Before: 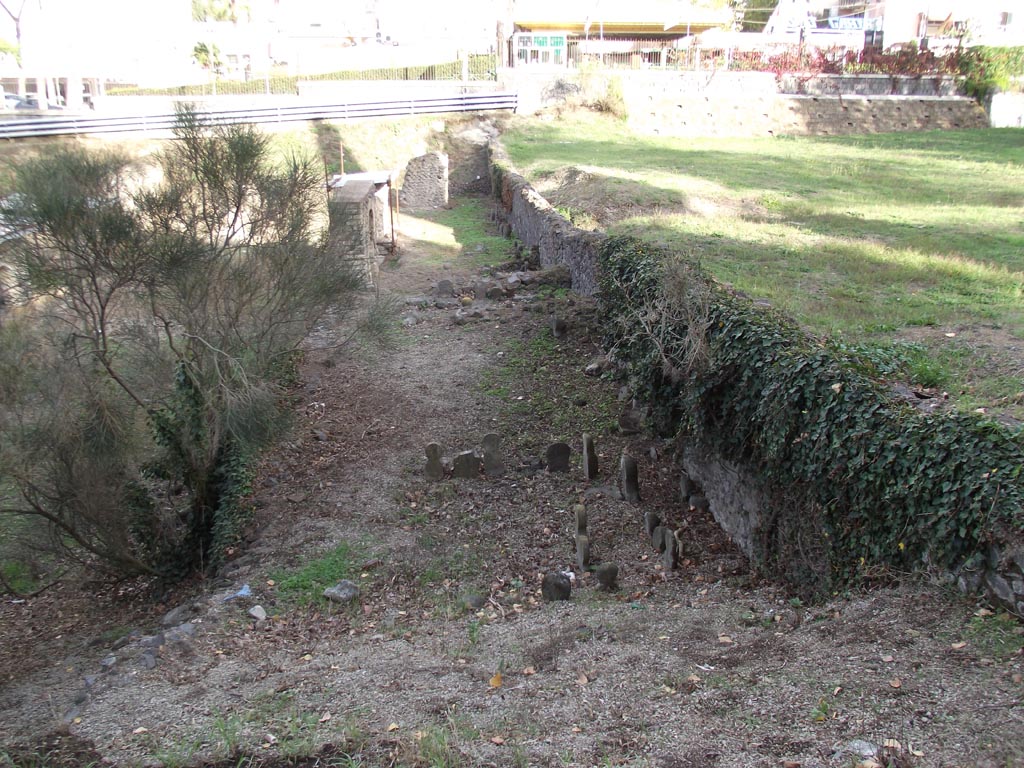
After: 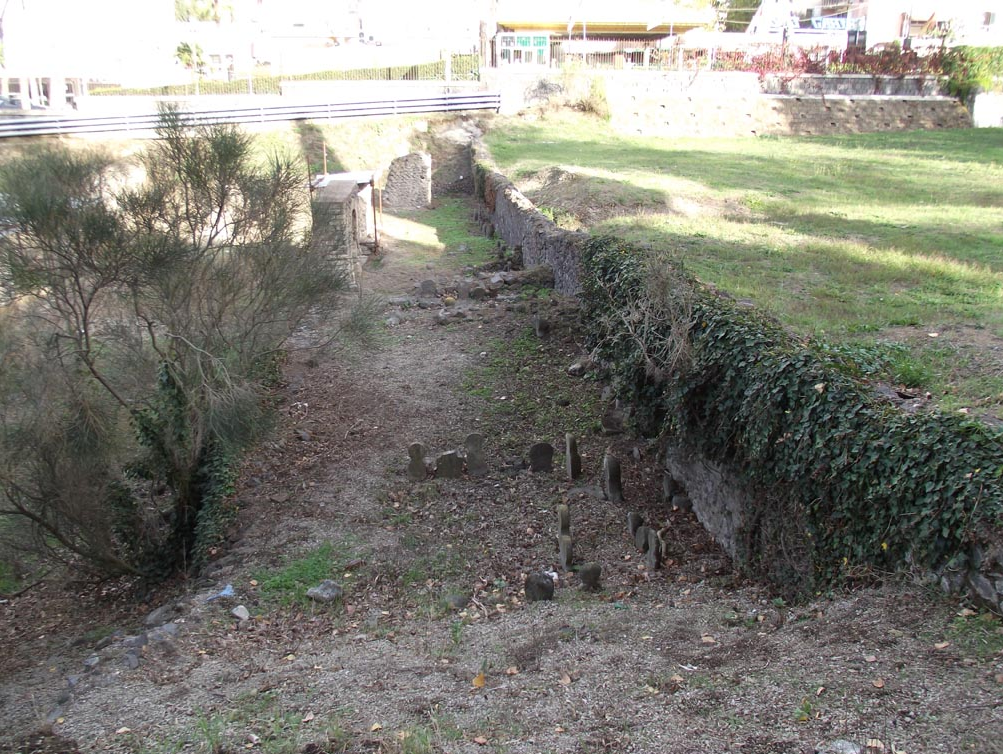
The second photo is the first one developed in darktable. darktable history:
crop: left 1.724%, right 0.279%, bottom 1.736%
